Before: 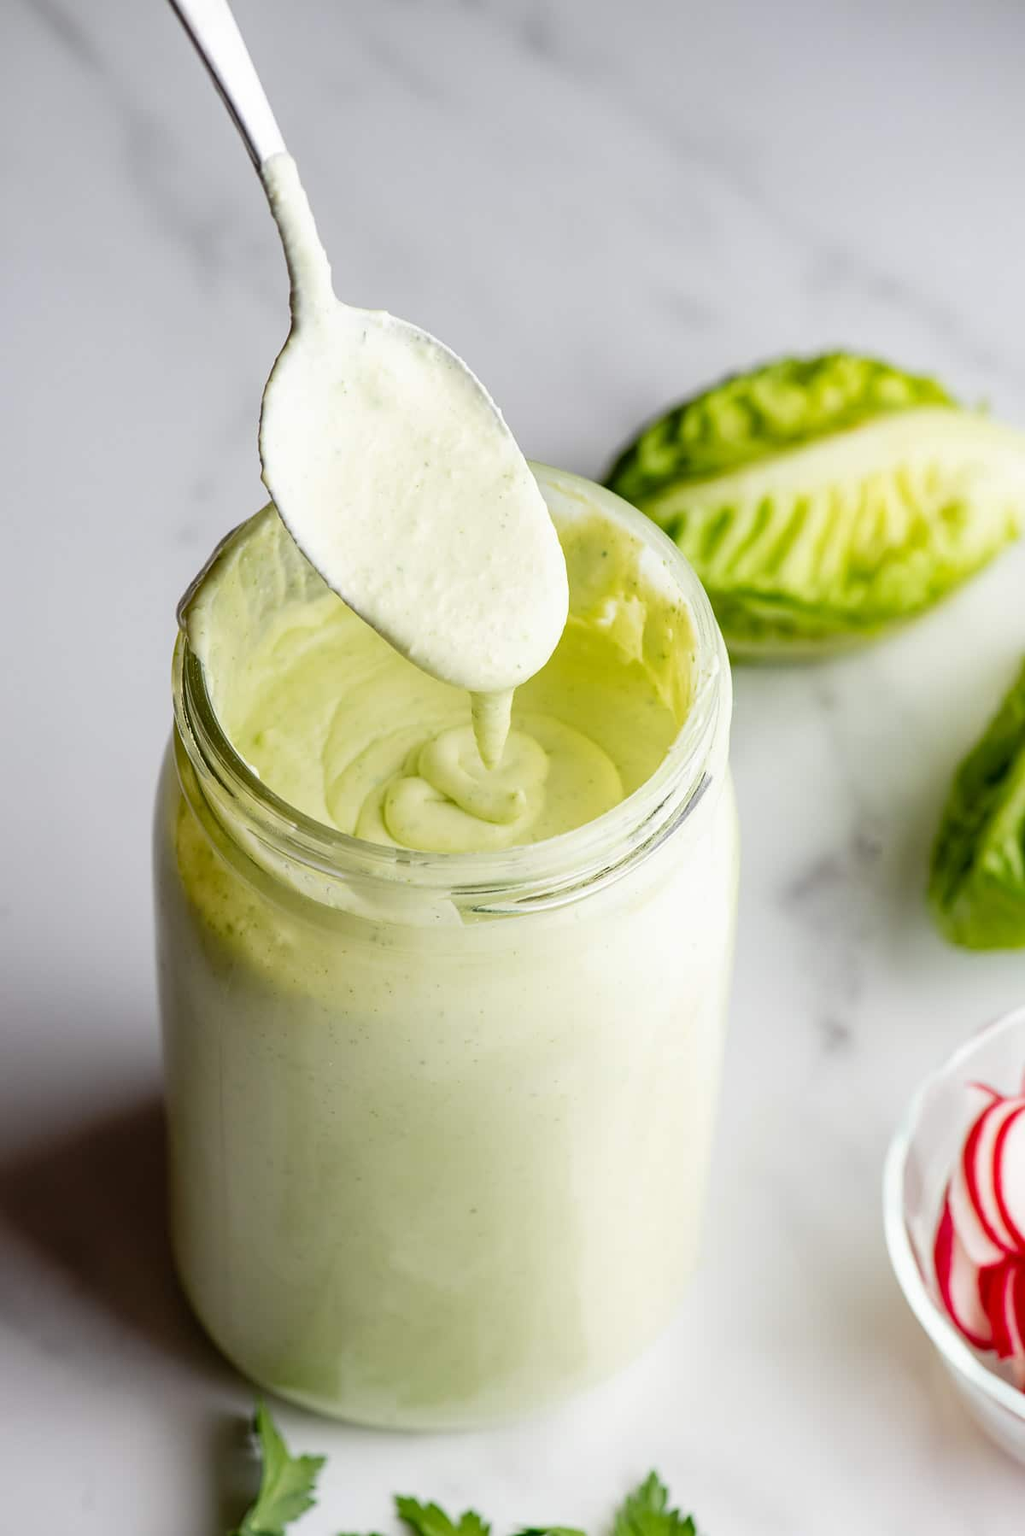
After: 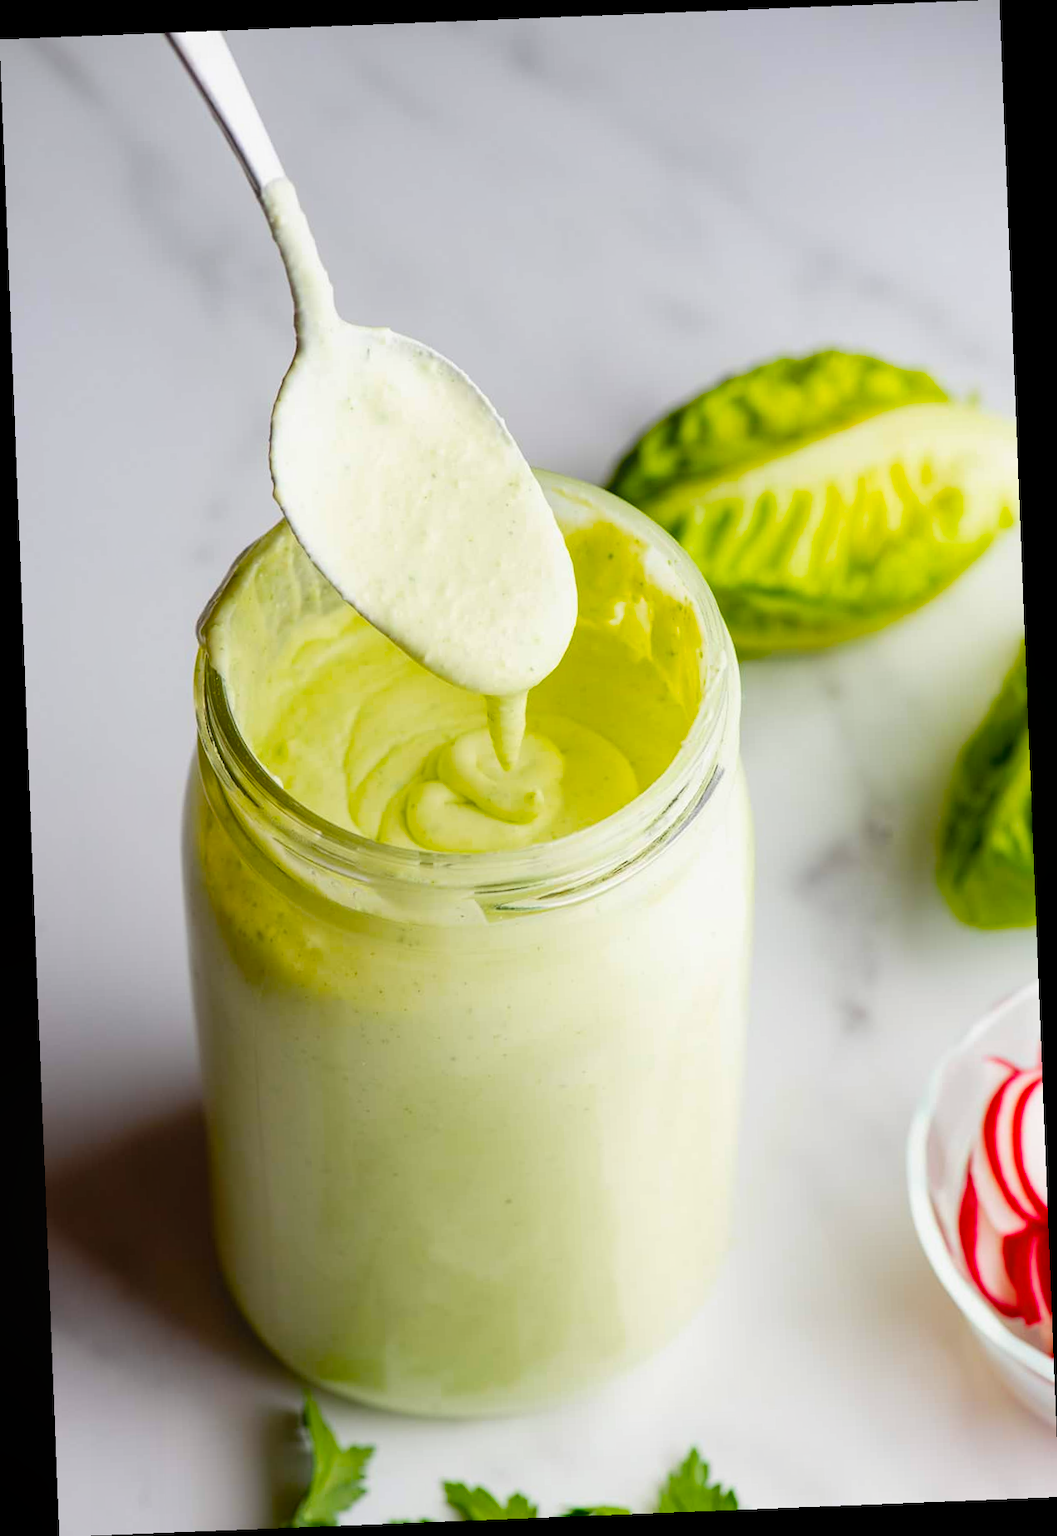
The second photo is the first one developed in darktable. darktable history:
contrast equalizer: octaves 7, y [[0.6 ×6], [0.55 ×6], [0 ×6], [0 ×6], [0 ×6]], mix -0.3
color balance rgb: linear chroma grading › global chroma 15%, perceptual saturation grading › global saturation 30%
rotate and perspective: rotation -2.29°, automatic cropping off
